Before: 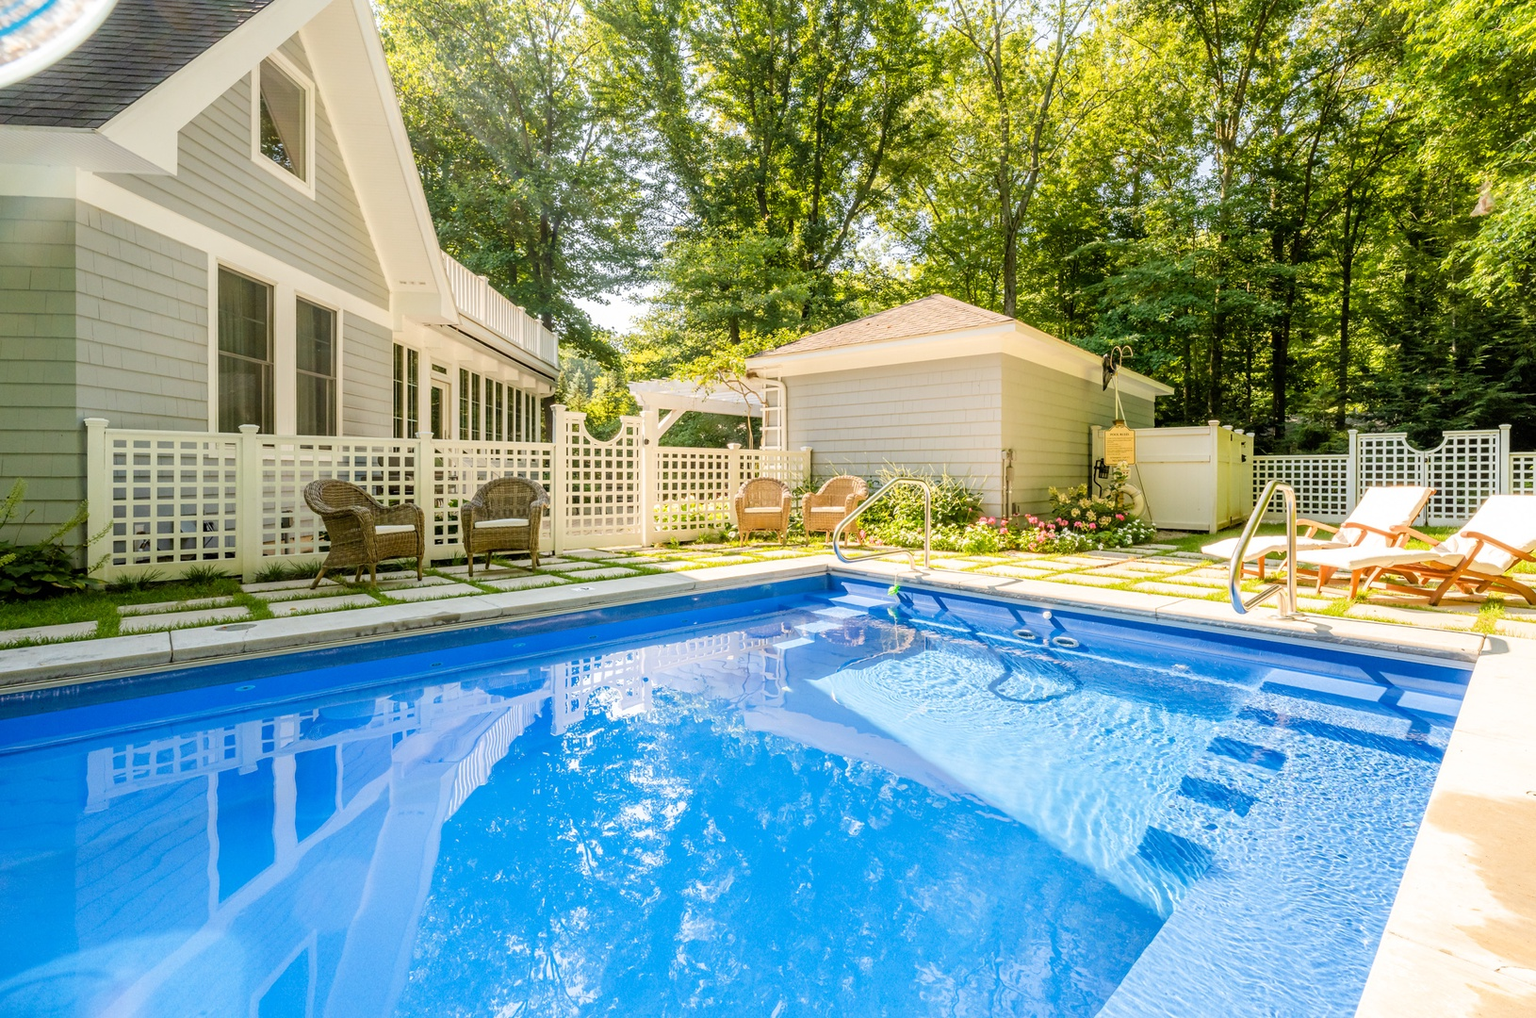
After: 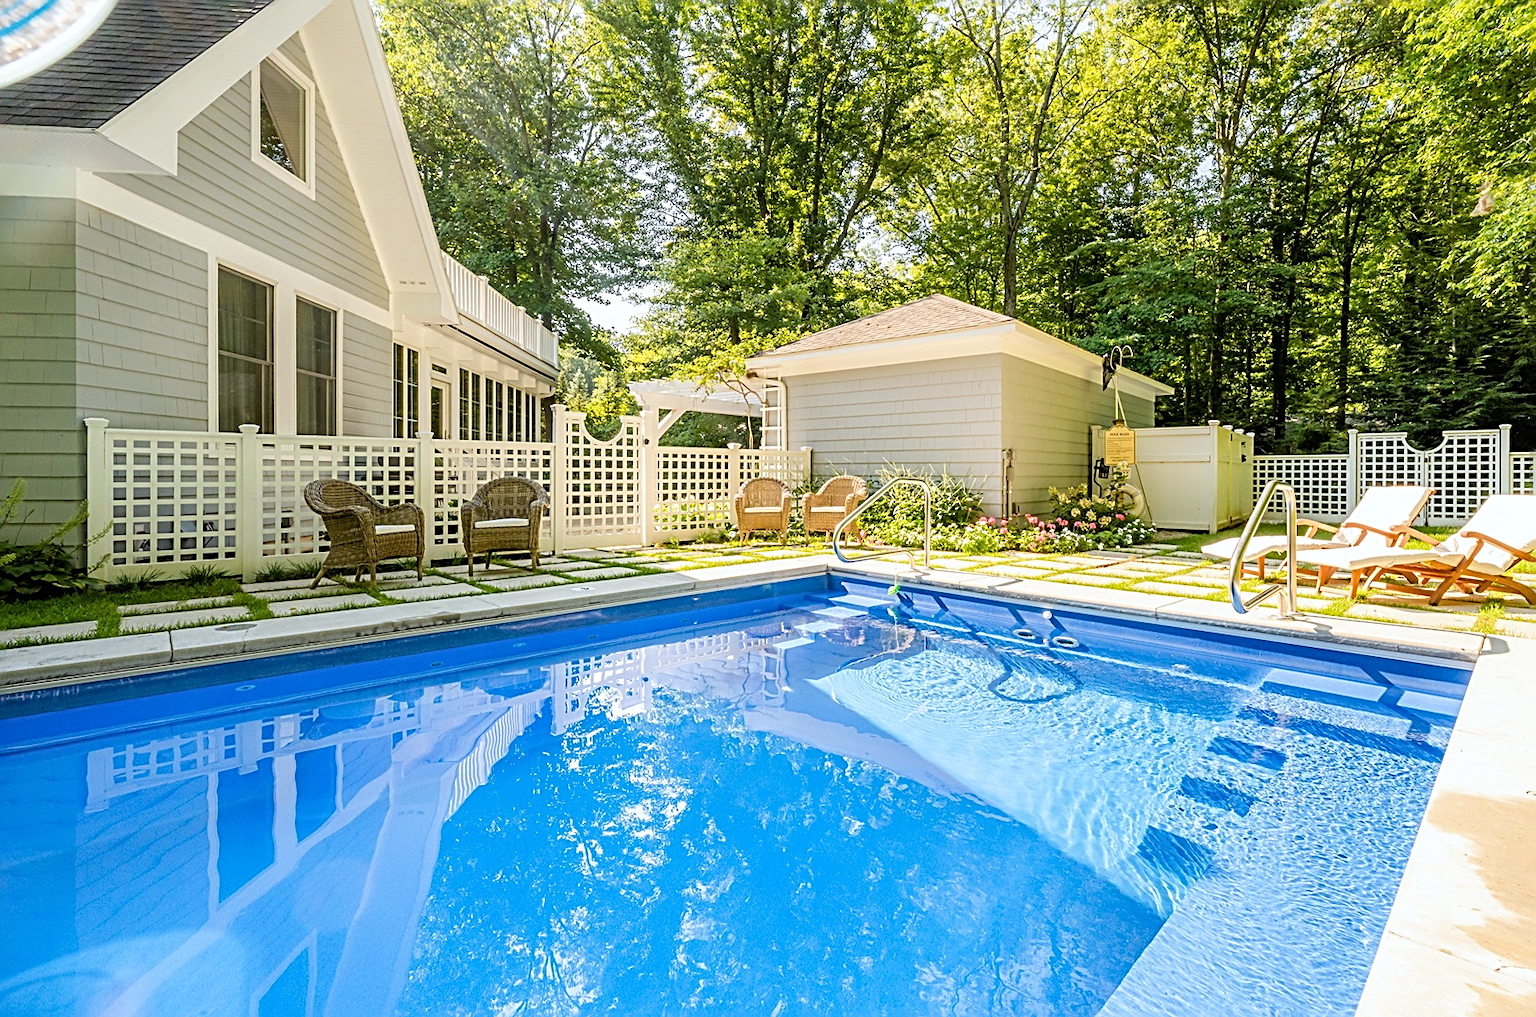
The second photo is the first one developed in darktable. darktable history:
sharpen: radius 2.676, amount 0.669
white balance: red 0.982, blue 1.018
